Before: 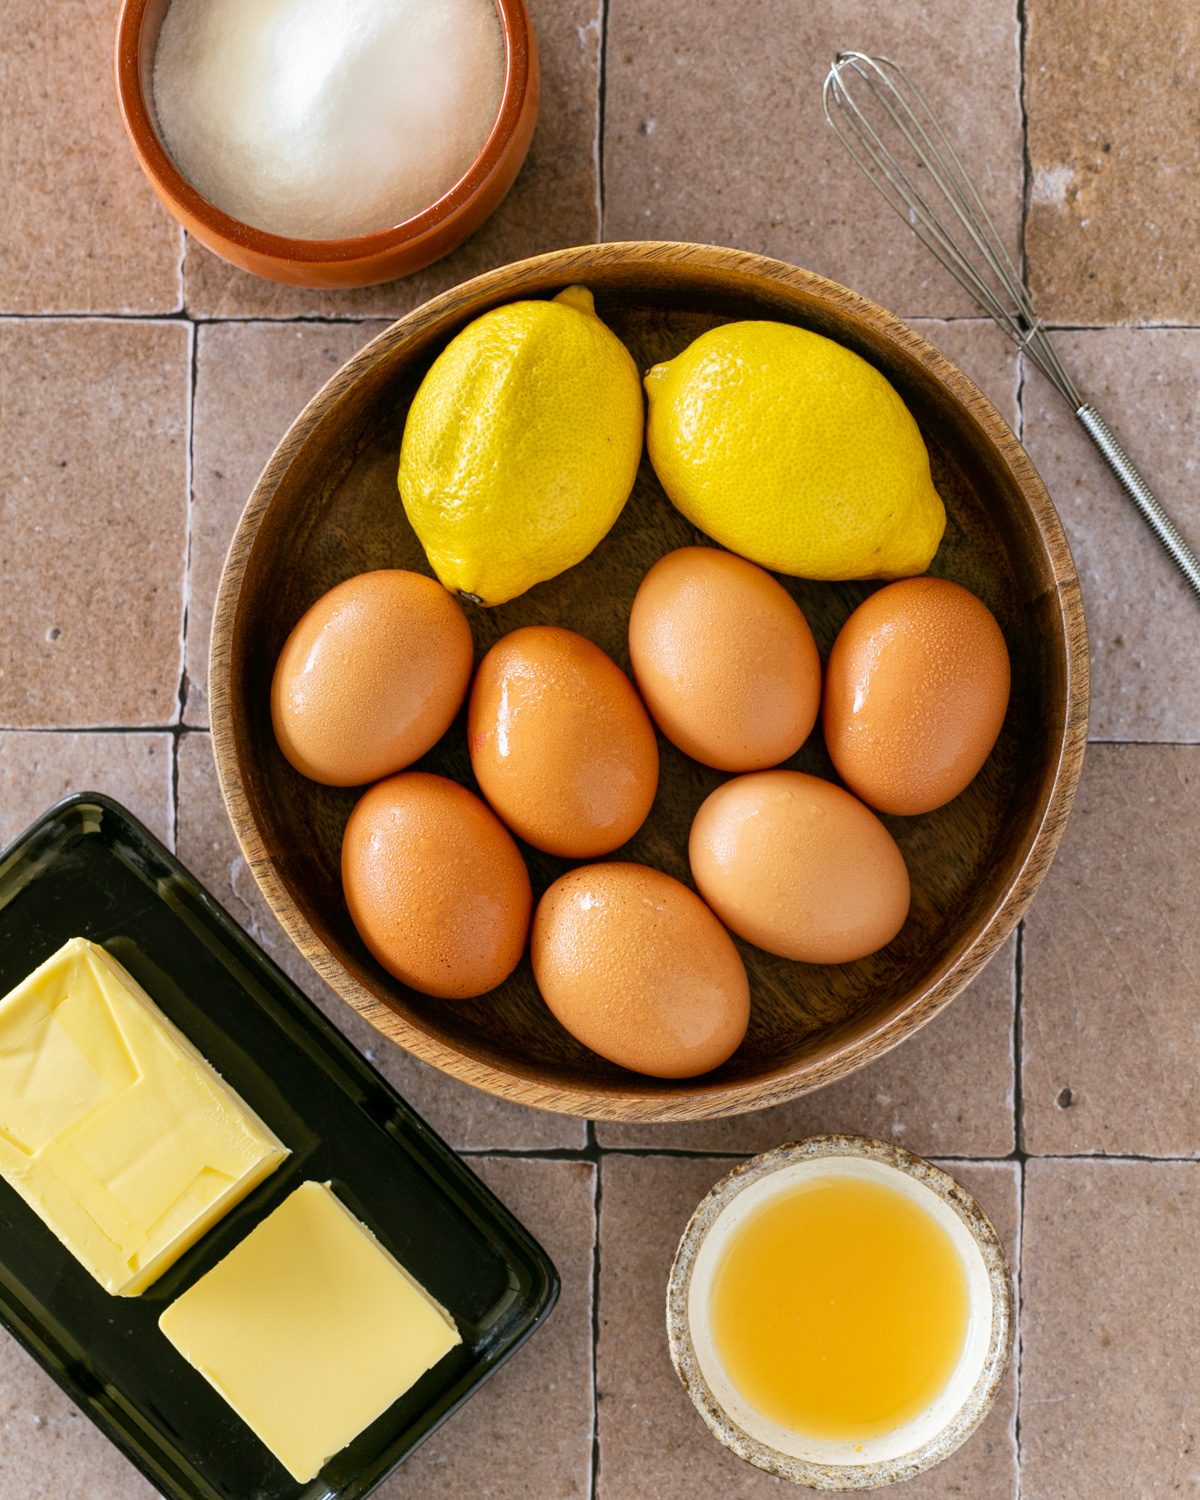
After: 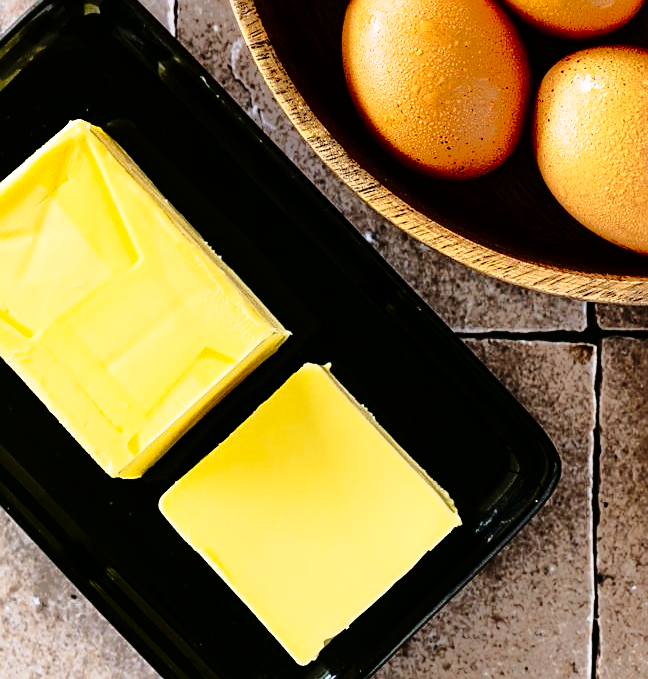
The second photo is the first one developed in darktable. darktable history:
contrast brightness saturation: contrast 0.511, saturation -0.083
crop and rotate: top 54.585%, right 45.93%, bottom 0.1%
sharpen: on, module defaults
tone curve: curves: ch0 [(0, 0) (0.003, 0.003) (0.011, 0.005) (0.025, 0.008) (0.044, 0.012) (0.069, 0.02) (0.1, 0.031) (0.136, 0.047) (0.177, 0.088) (0.224, 0.141) (0.277, 0.222) (0.335, 0.32) (0.399, 0.422) (0.468, 0.523) (0.543, 0.623) (0.623, 0.716) (0.709, 0.796) (0.801, 0.878) (0.898, 0.957) (1, 1)], preserve colors none
shadows and highlights: shadows 25.58, highlights -70.82
